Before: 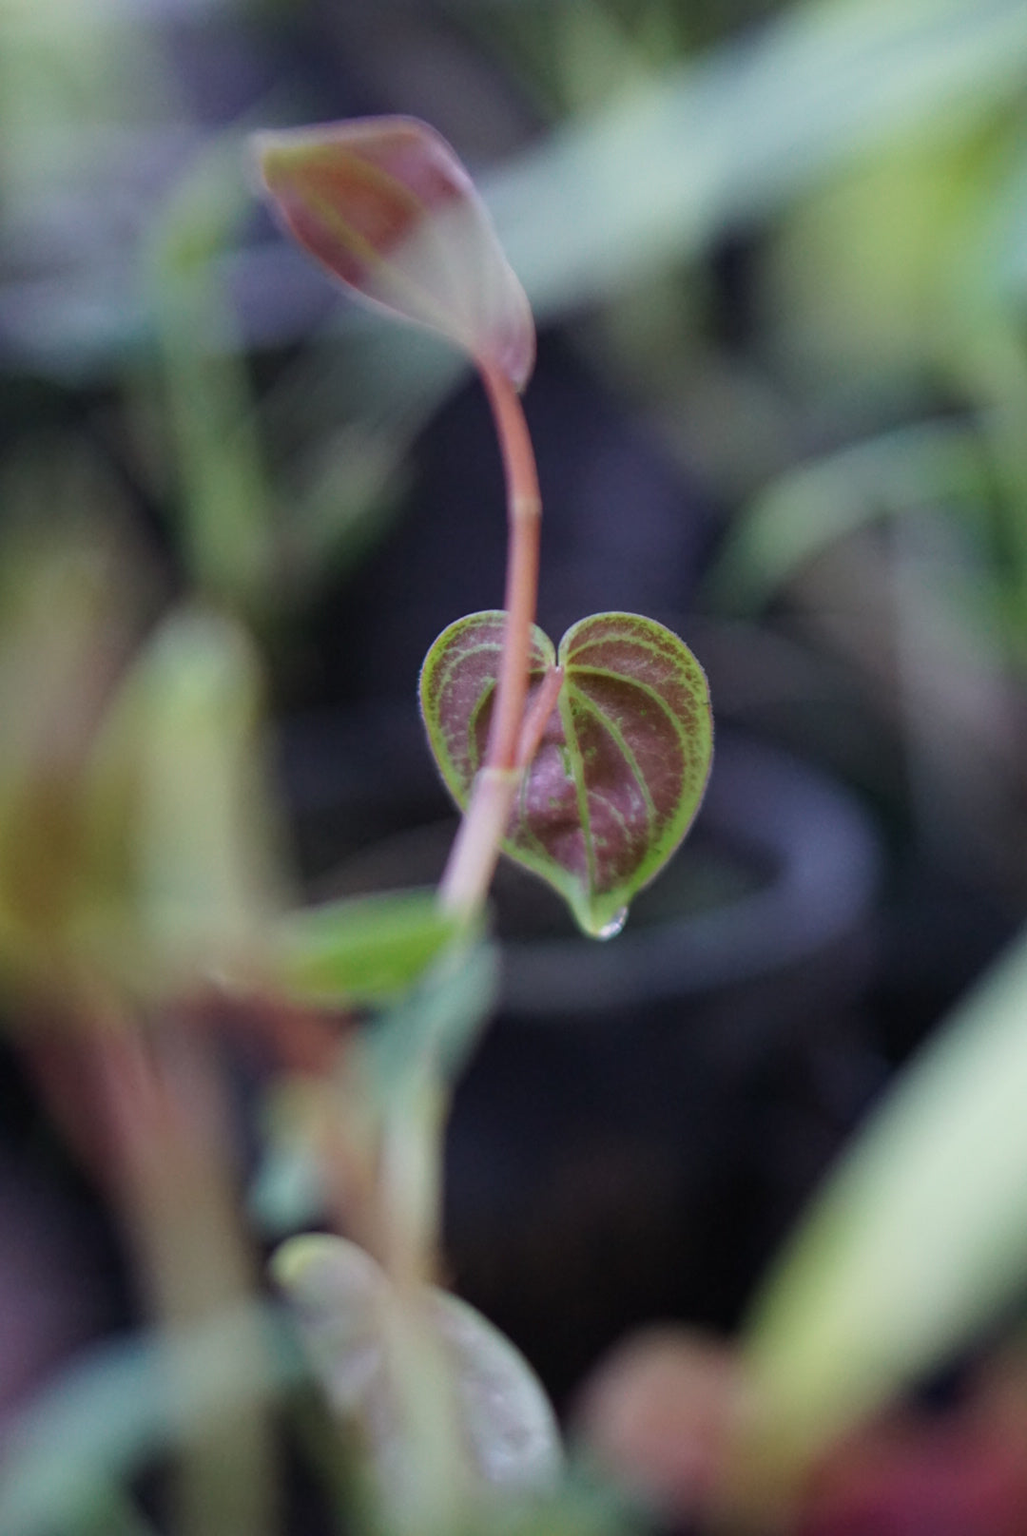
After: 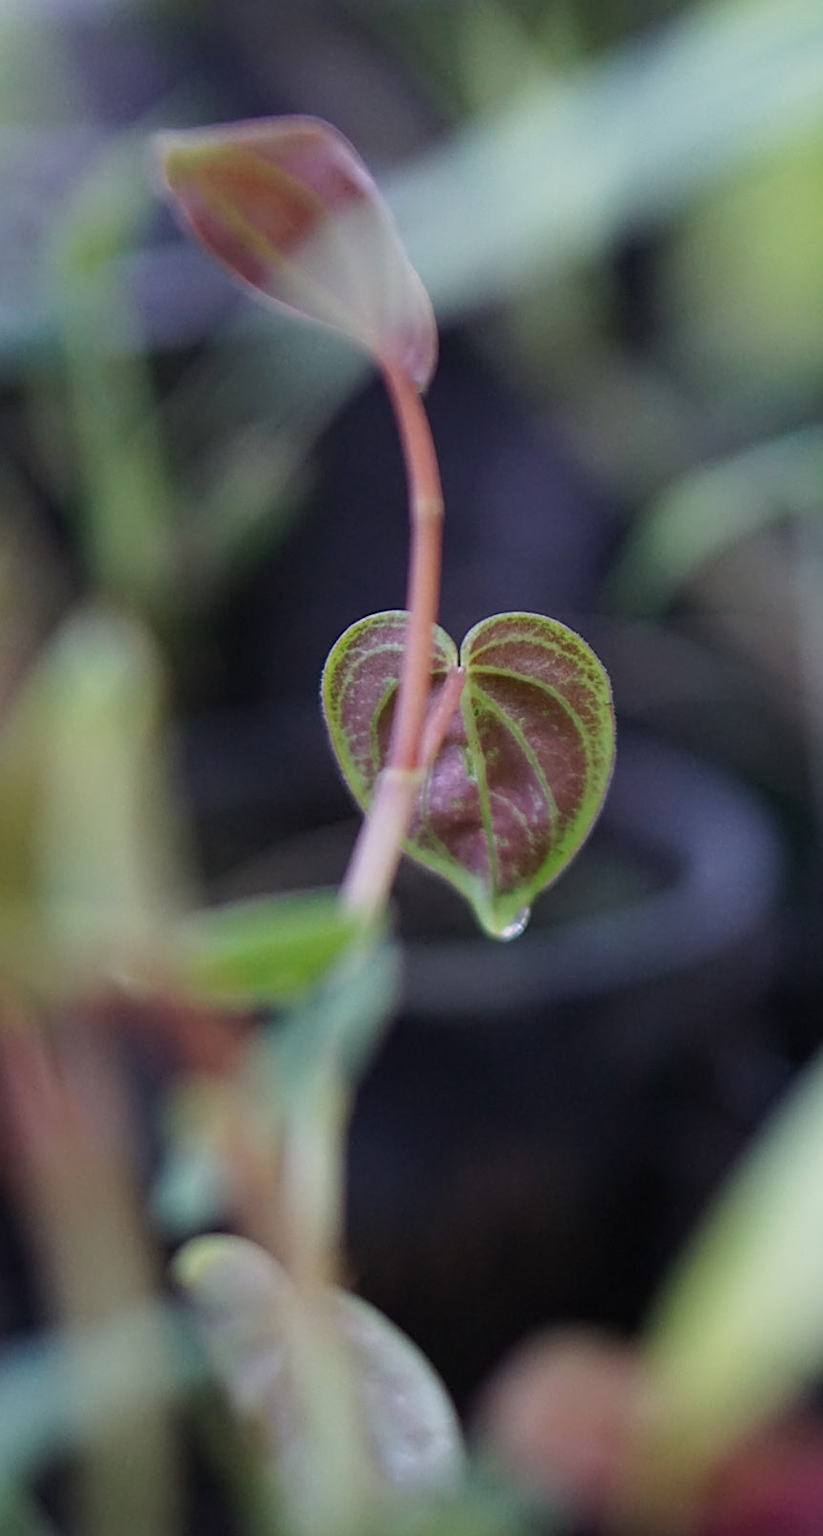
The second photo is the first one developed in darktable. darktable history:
sharpen: on, module defaults
crop and rotate: left 9.597%, right 10.195%
